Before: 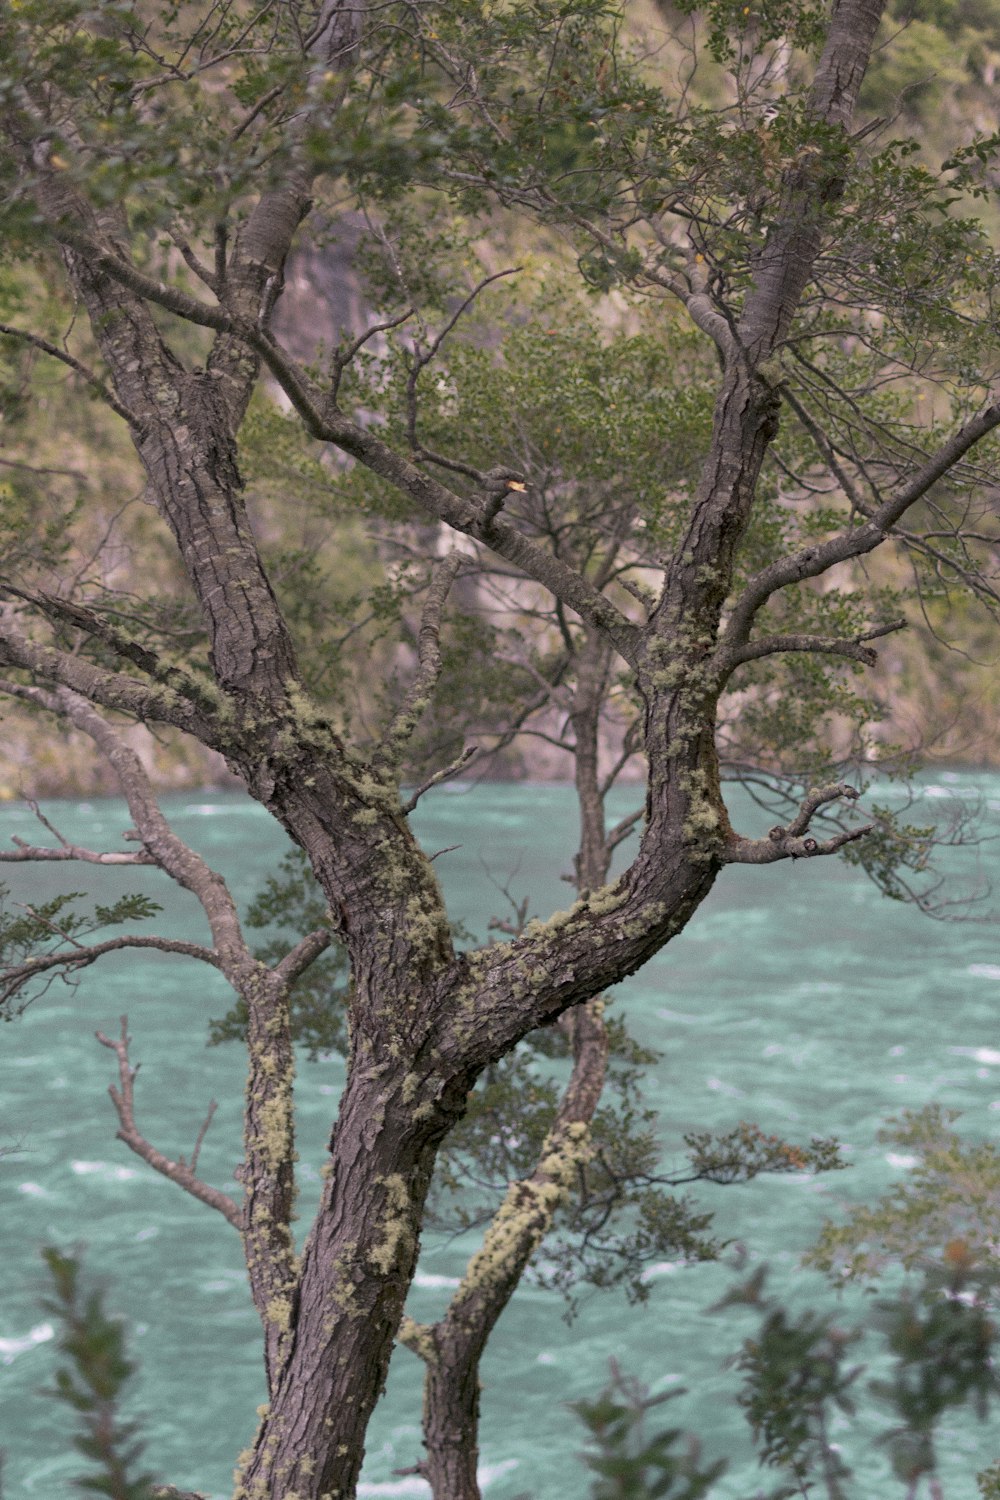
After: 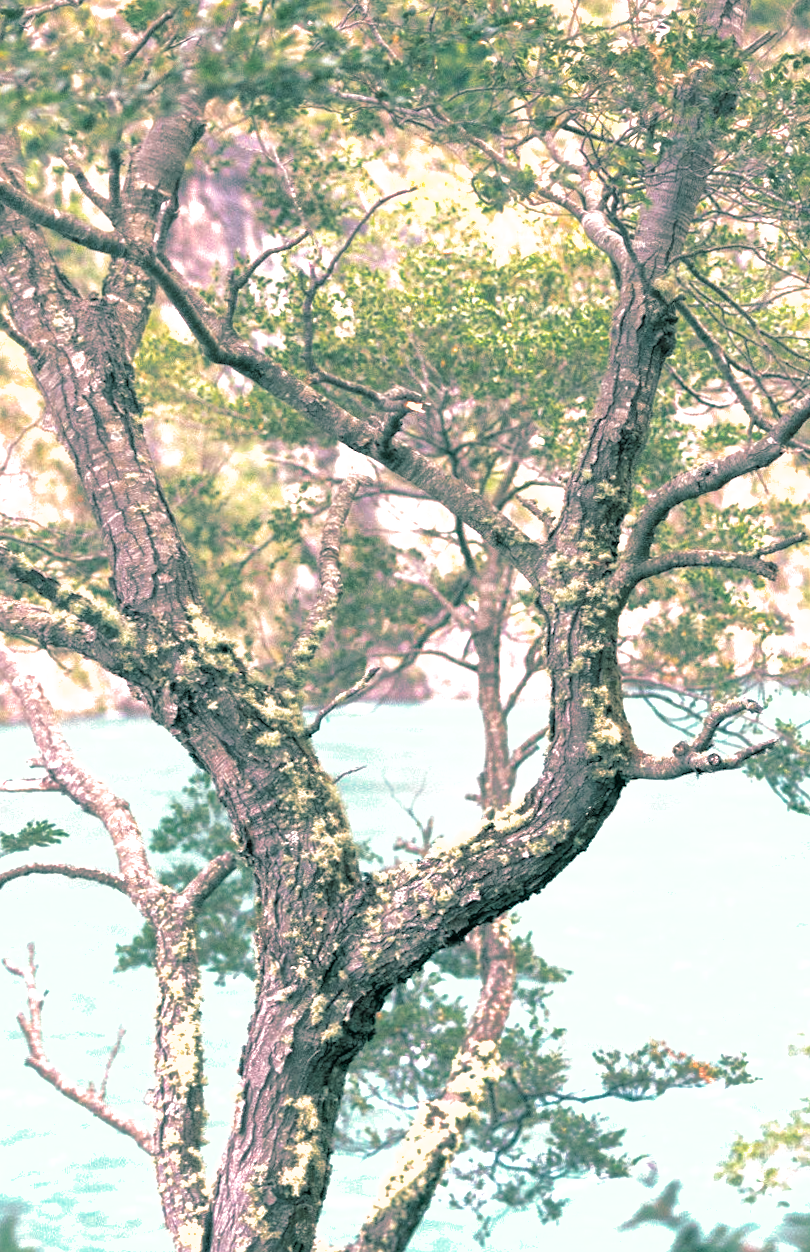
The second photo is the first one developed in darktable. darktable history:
tone equalizer: on, module defaults
rotate and perspective: rotation -1°, crop left 0.011, crop right 0.989, crop top 0.025, crop bottom 0.975
exposure: black level correction 0, exposure 2 EV, compensate highlight preservation false
crop: left 9.929%, top 3.475%, right 9.188%, bottom 9.529%
split-toning: shadows › hue 186.43°, highlights › hue 49.29°, compress 30.29%
shadows and highlights: on, module defaults
